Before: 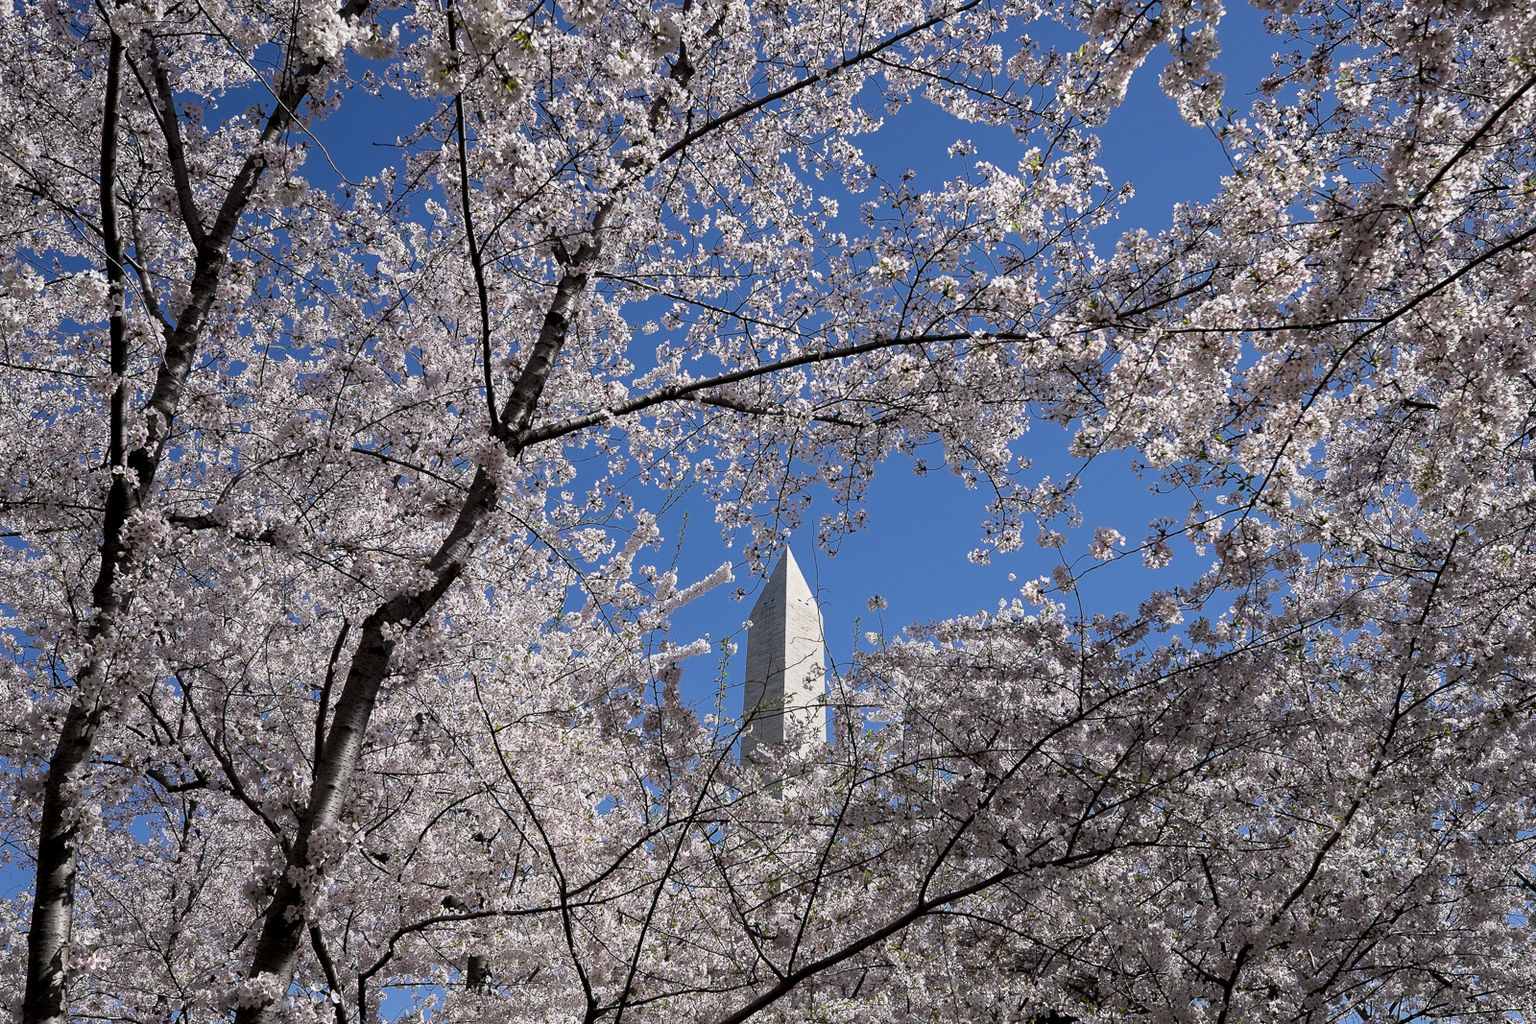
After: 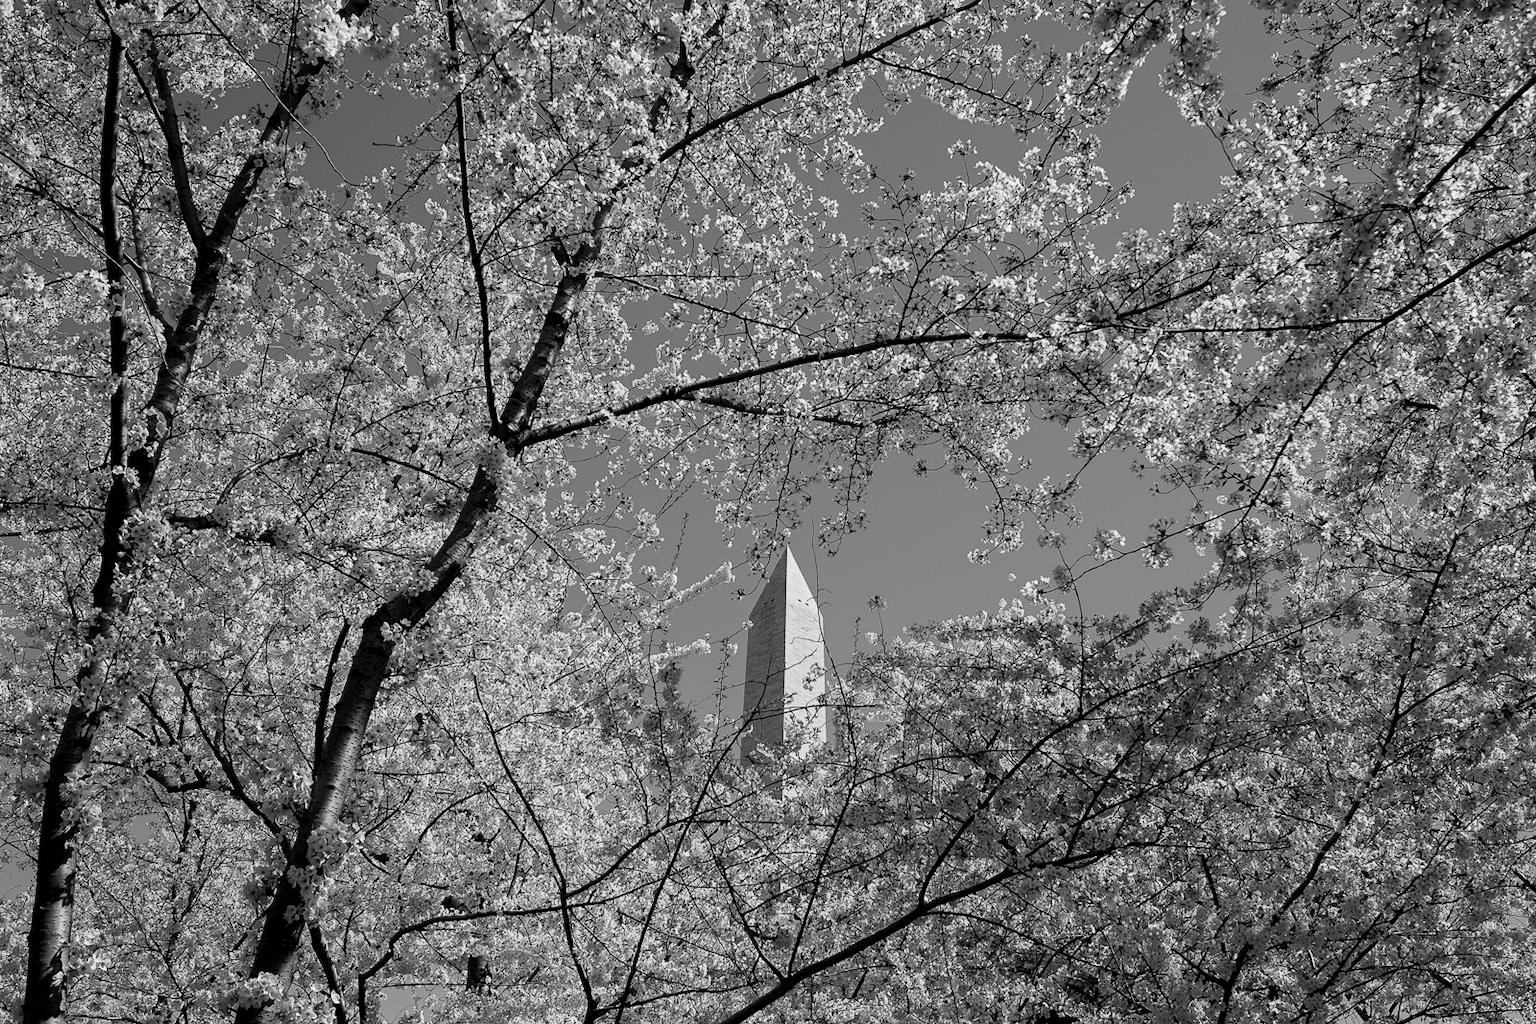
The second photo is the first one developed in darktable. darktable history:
color calibration: output gray [0.267, 0.423, 0.267, 0], illuminant as shot in camera, x 0.358, y 0.373, temperature 4628.91 K
